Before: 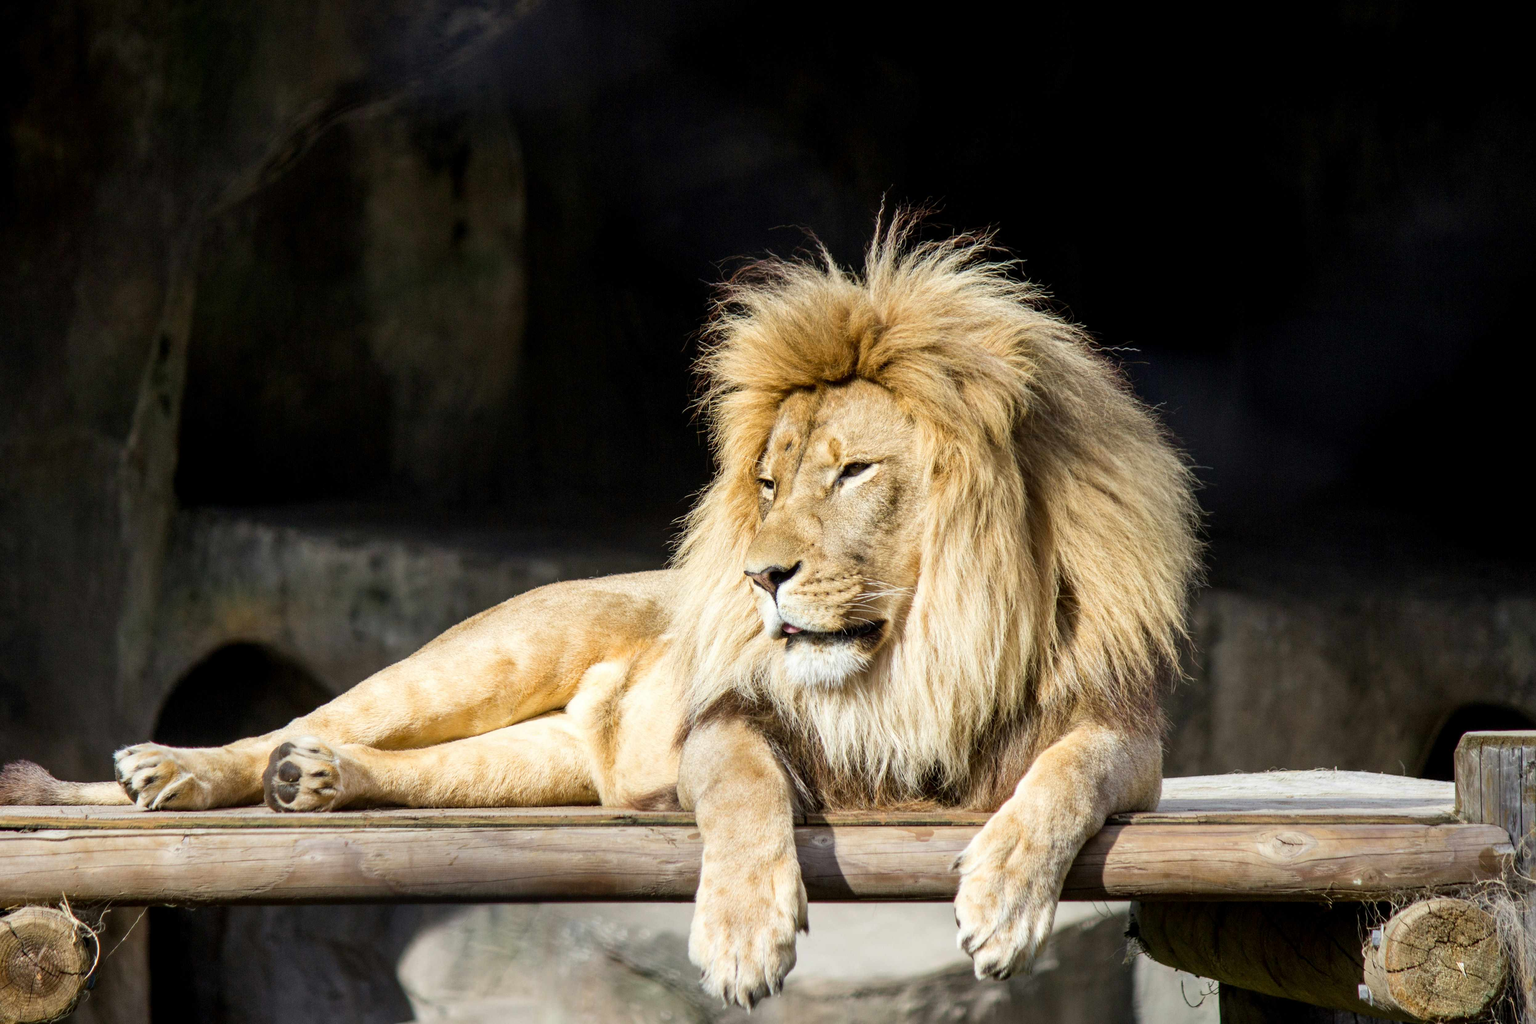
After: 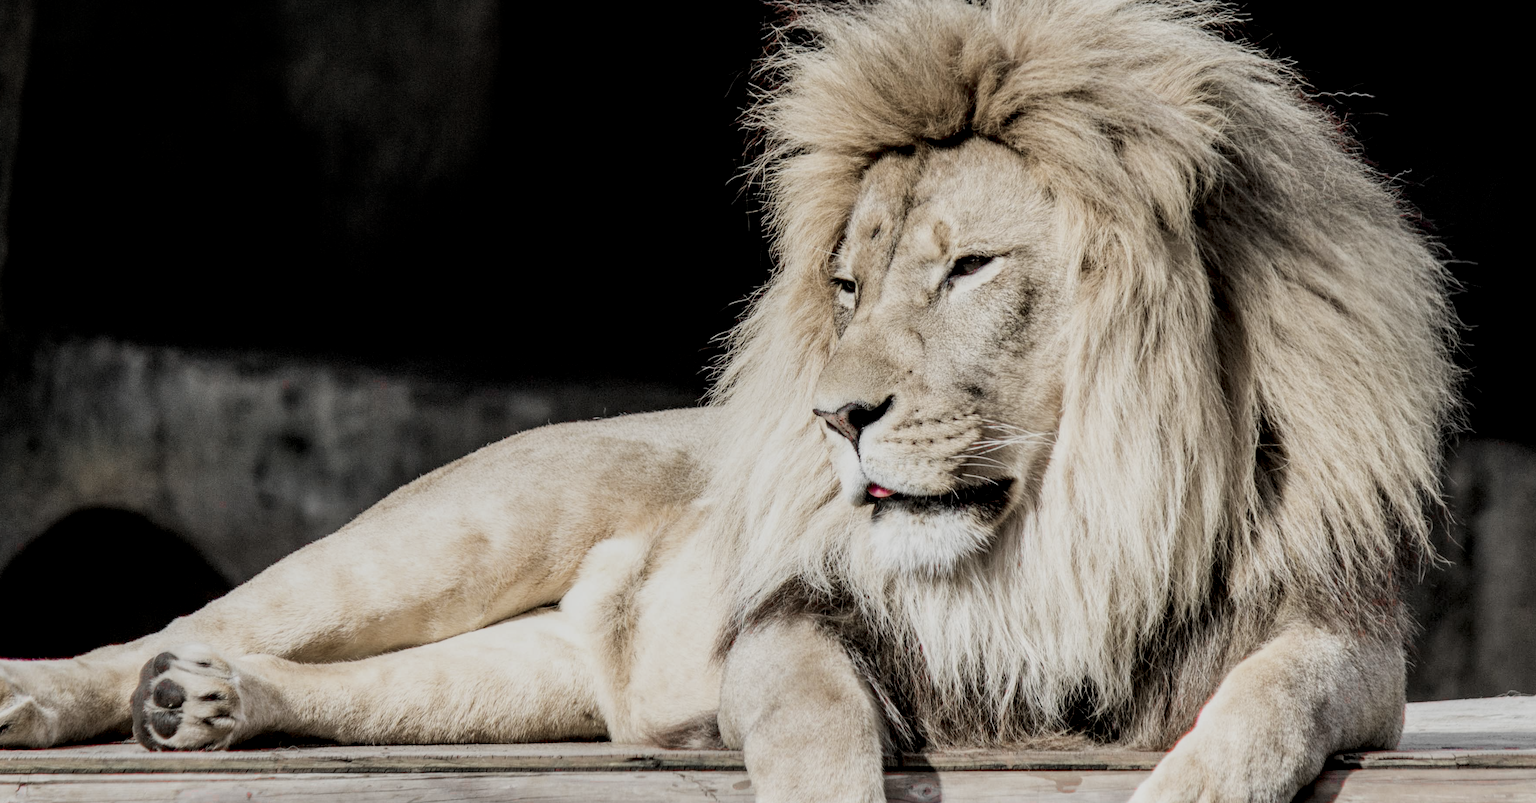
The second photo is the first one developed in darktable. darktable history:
filmic rgb: black relative exposure -7.65 EV, white relative exposure 4.56 EV, hardness 3.61, contrast 1.05
local contrast: shadows 94%
rotate and perspective: crop left 0, crop top 0
crop: left 11.123%, top 27.61%, right 18.3%, bottom 17.034%
color zones: curves: ch1 [(0, 0.831) (0.08, 0.771) (0.157, 0.268) (0.241, 0.207) (0.562, -0.005) (0.714, -0.013) (0.876, 0.01) (1, 0.831)]
